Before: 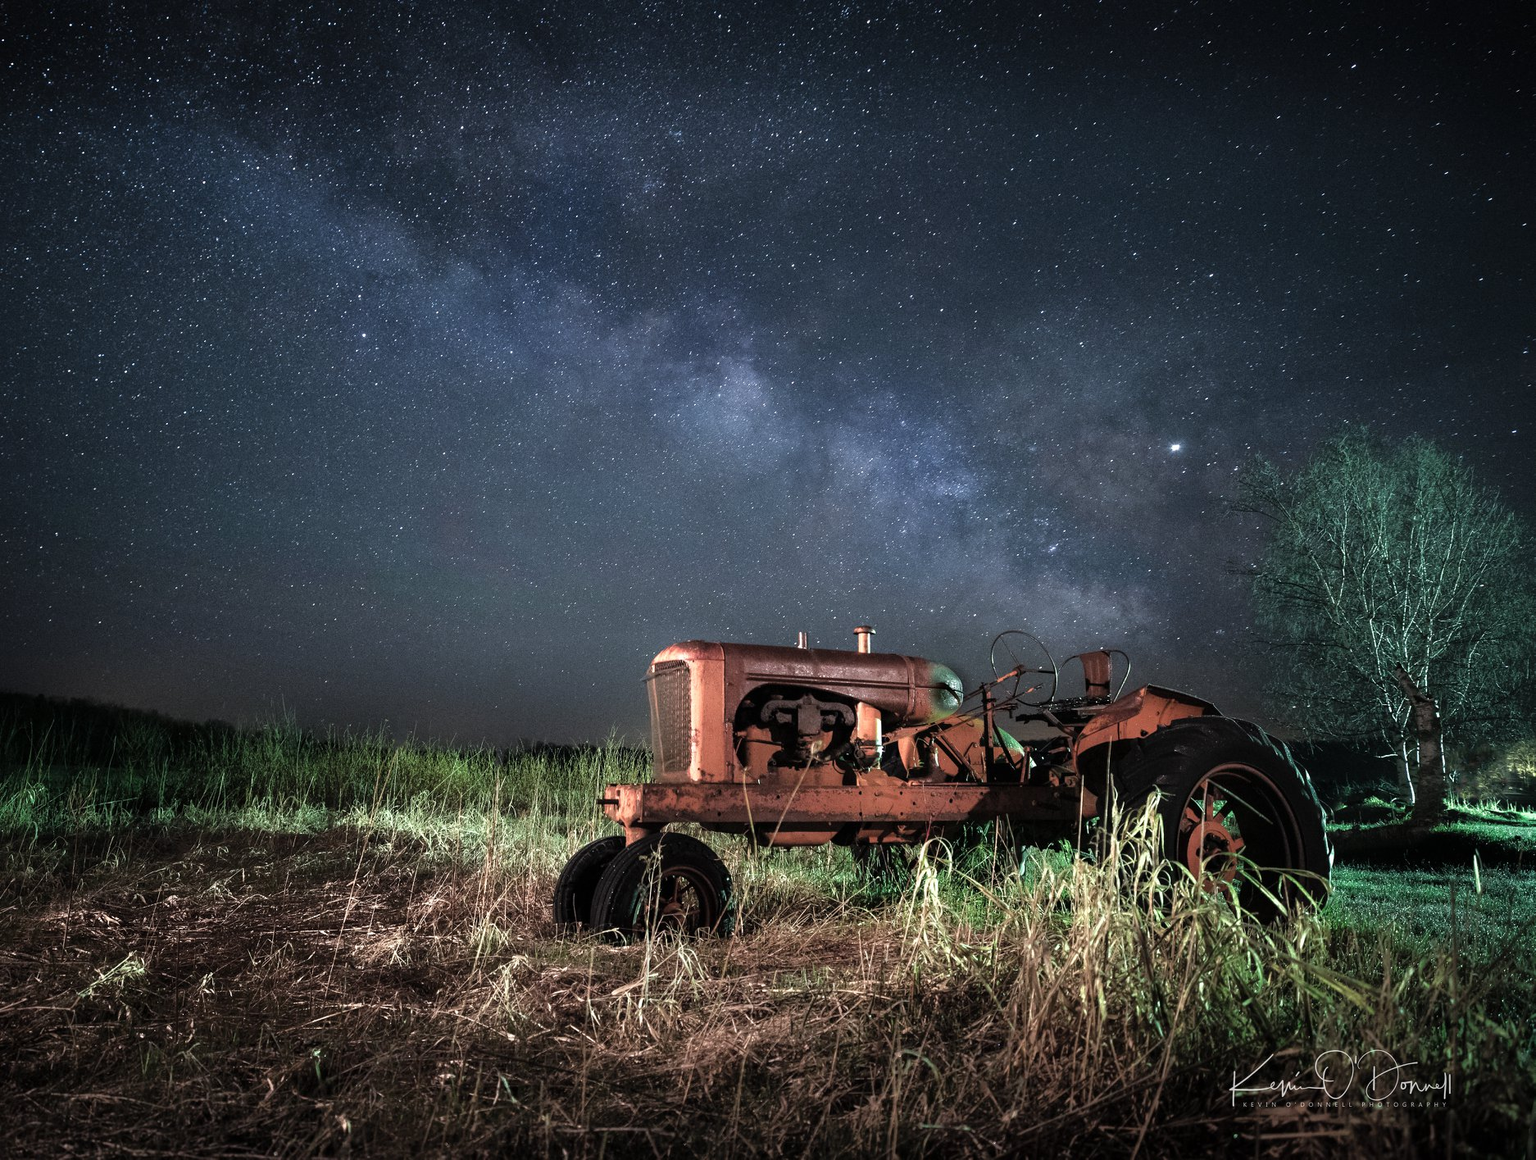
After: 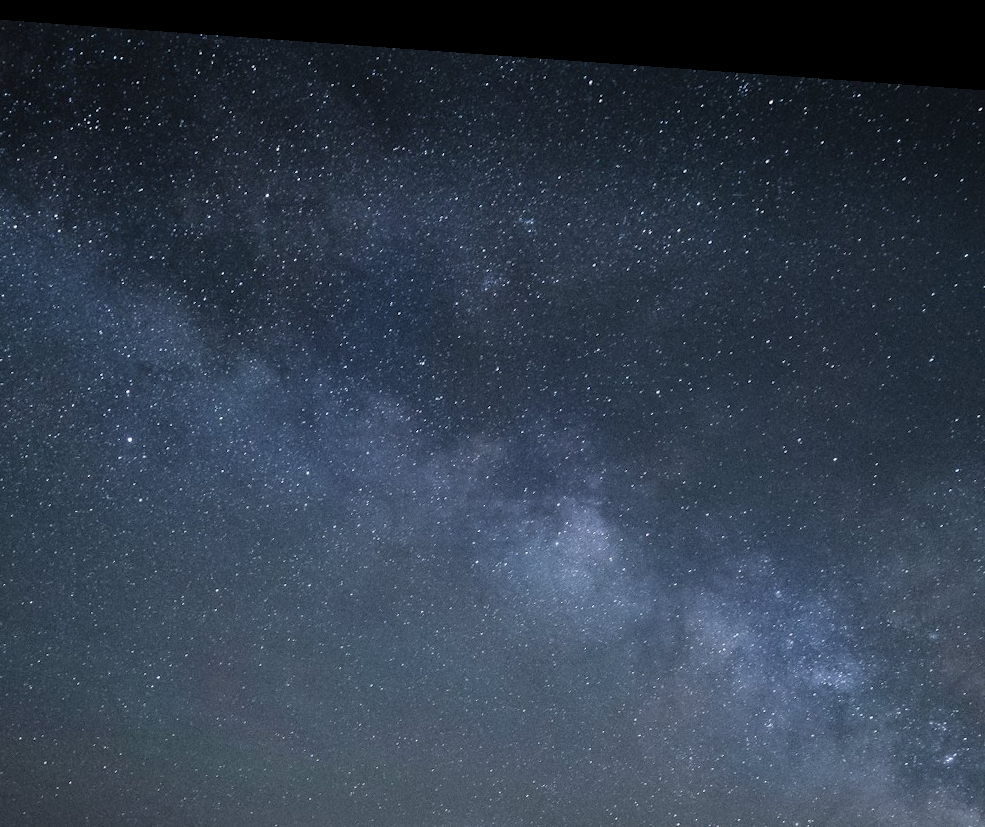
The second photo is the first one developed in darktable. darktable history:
crop: left 19.556%, right 30.401%, bottom 46.458%
rotate and perspective: rotation 4.1°, automatic cropping off
